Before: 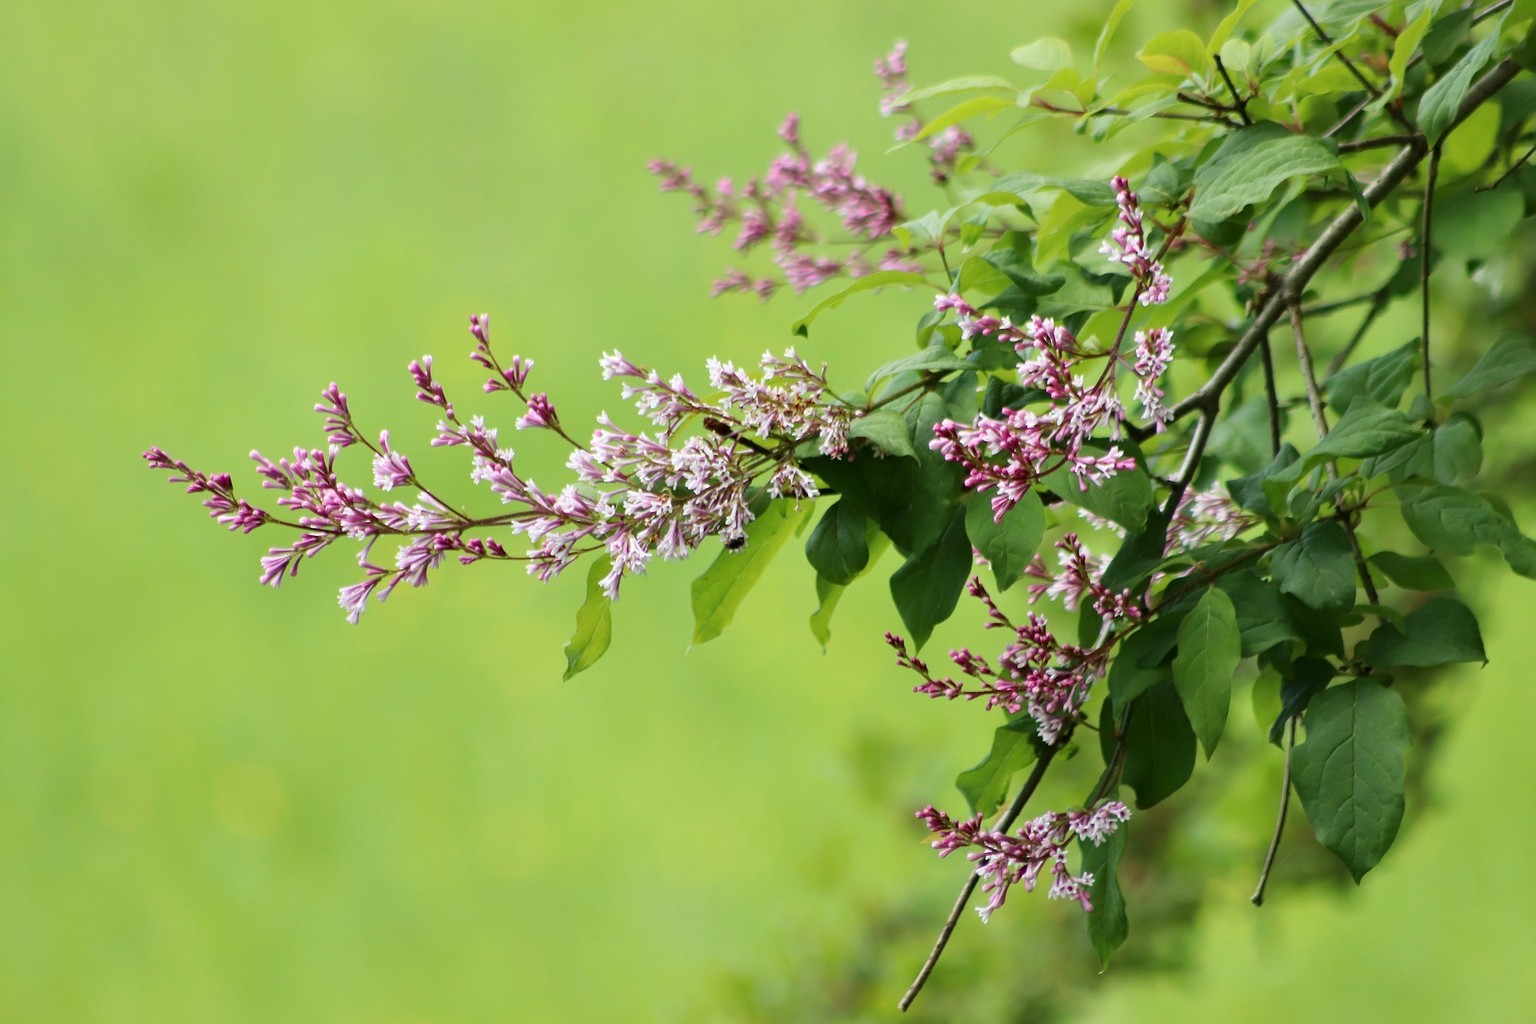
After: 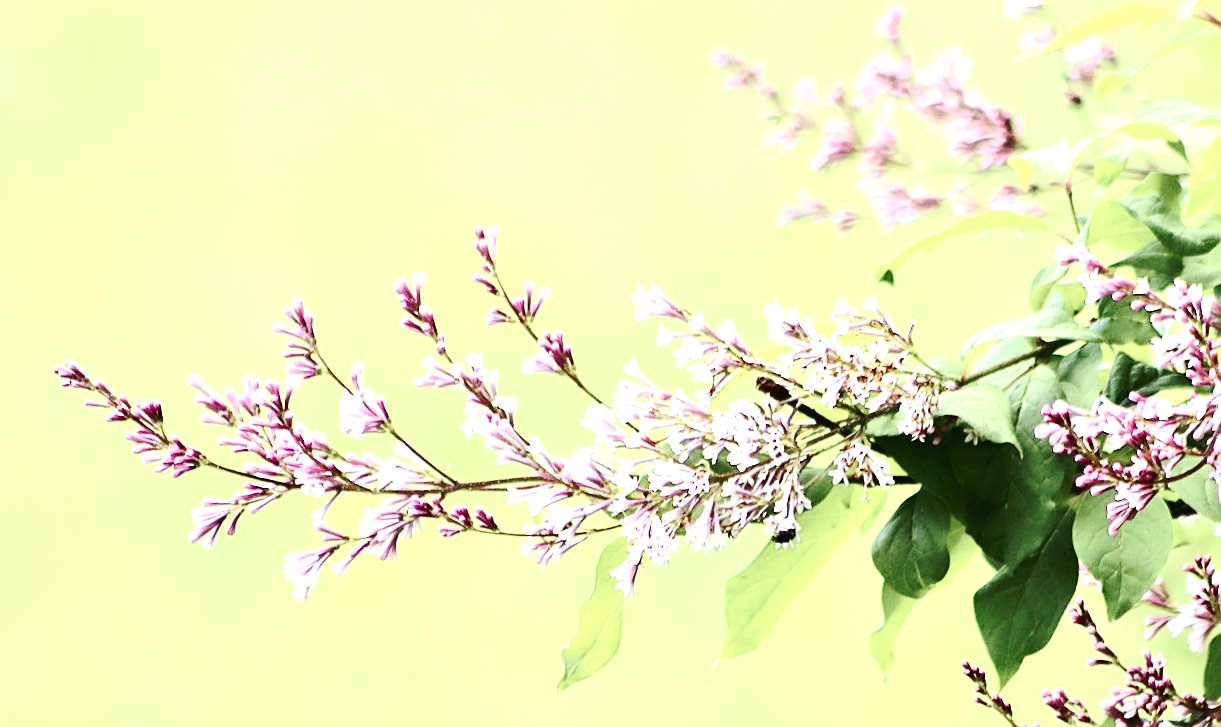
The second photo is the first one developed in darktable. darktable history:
crop and rotate: angle -4.32°, left 2.143%, top 6.719%, right 27.248%, bottom 30.188%
exposure: black level correction 0, exposure 1.334 EV, compensate highlight preservation false
sharpen: on, module defaults
contrast brightness saturation: contrast 0.253, saturation -0.306
tone curve: curves: ch0 [(0, 0.024) (0.049, 0.038) (0.176, 0.162) (0.33, 0.331) (0.432, 0.475) (0.601, 0.665) (0.843, 0.876) (1, 1)]; ch1 [(0, 0) (0.339, 0.358) (0.445, 0.439) (0.476, 0.47) (0.504, 0.504) (0.53, 0.511) (0.557, 0.558) (0.627, 0.635) (0.728, 0.746) (1, 1)]; ch2 [(0, 0) (0.327, 0.324) (0.417, 0.44) (0.46, 0.453) (0.502, 0.504) (0.526, 0.52) (0.54, 0.564) (0.606, 0.626) (0.76, 0.75) (1, 1)], preserve colors none
